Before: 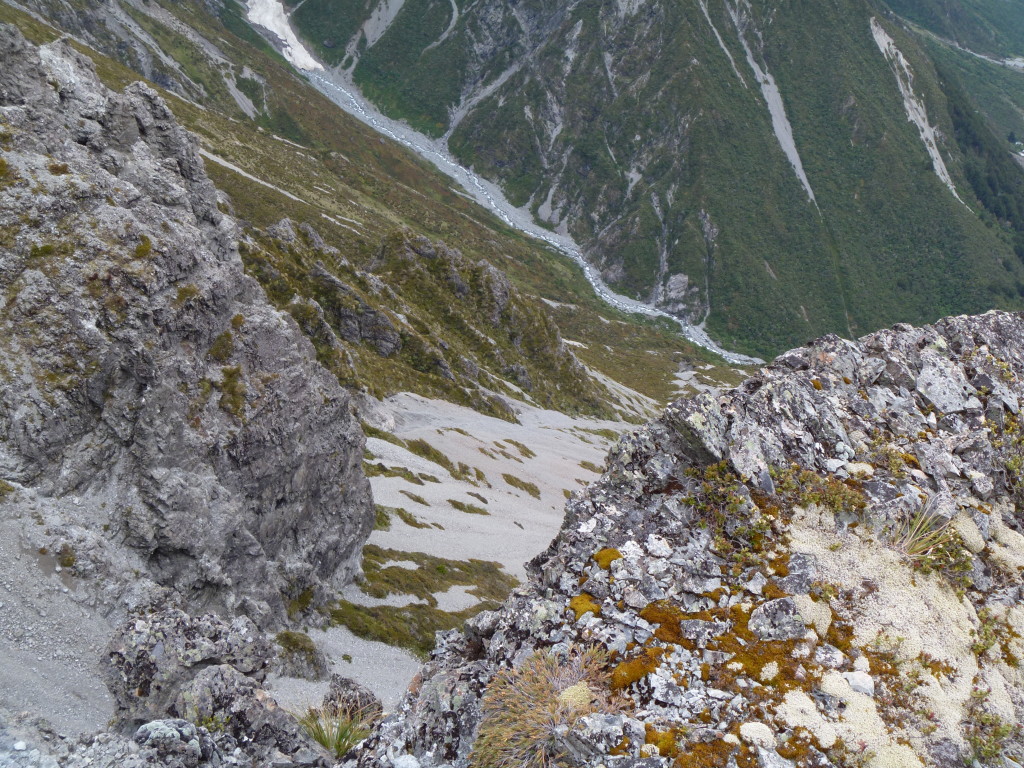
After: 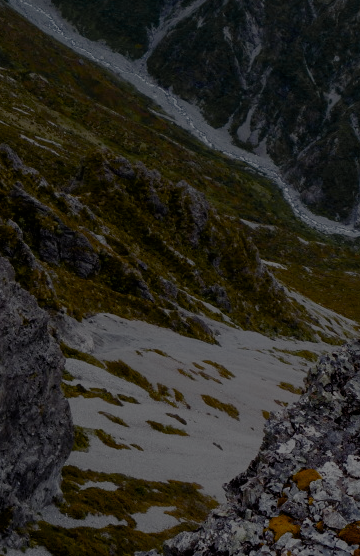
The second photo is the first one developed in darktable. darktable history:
color zones: curves: ch0 [(0, 0.499) (0.143, 0.5) (0.286, 0.5) (0.429, 0.476) (0.571, 0.284) (0.714, 0.243) (0.857, 0.449) (1, 0.499)]; ch1 [(0, 0.532) (0.143, 0.645) (0.286, 0.696) (0.429, 0.211) (0.571, 0.504) (0.714, 0.493) (0.857, 0.495) (1, 0.532)]; ch2 [(0, 0.5) (0.143, 0.5) (0.286, 0.427) (0.429, 0.324) (0.571, 0.5) (0.714, 0.5) (0.857, 0.5) (1, 0.5)]
exposure: black level correction 0, exposure 0 EV, compensate highlight preservation false
filmic rgb: black relative exposure -8.67 EV, white relative exposure 2.69 EV, target black luminance 0%, target white luminance 99.865%, hardness 6.26, latitude 75.38%, contrast 1.32, highlights saturation mix -4.76%
crop and rotate: left 29.488%, top 10.333%, right 35.337%, bottom 17.235%
color balance rgb: shadows lift › hue 87.48°, perceptual saturation grading › global saturation 24.768%, perceptual saturation grading › highlights -50.912%, perceptual saturation grading › mid-tones 19.529%, perceptual saturation grading › shadows 61.541%, perceptual brilliance grading › global brilliance -47.912%, global vibrance 20%
